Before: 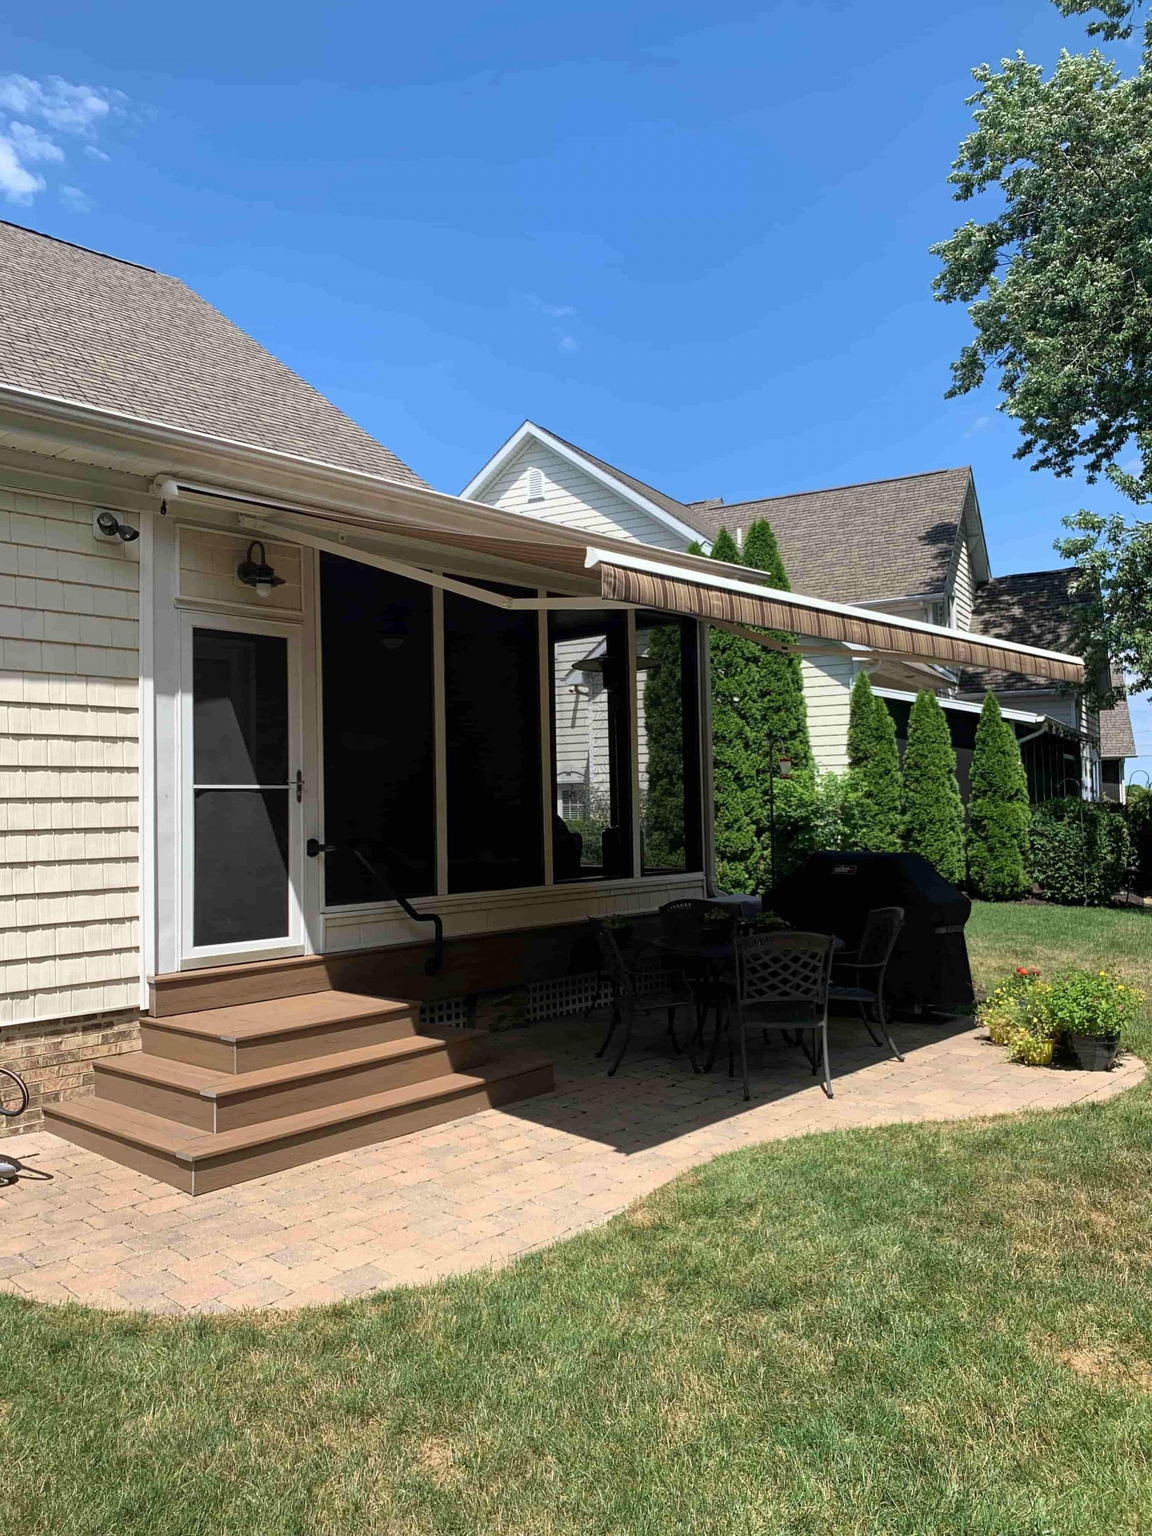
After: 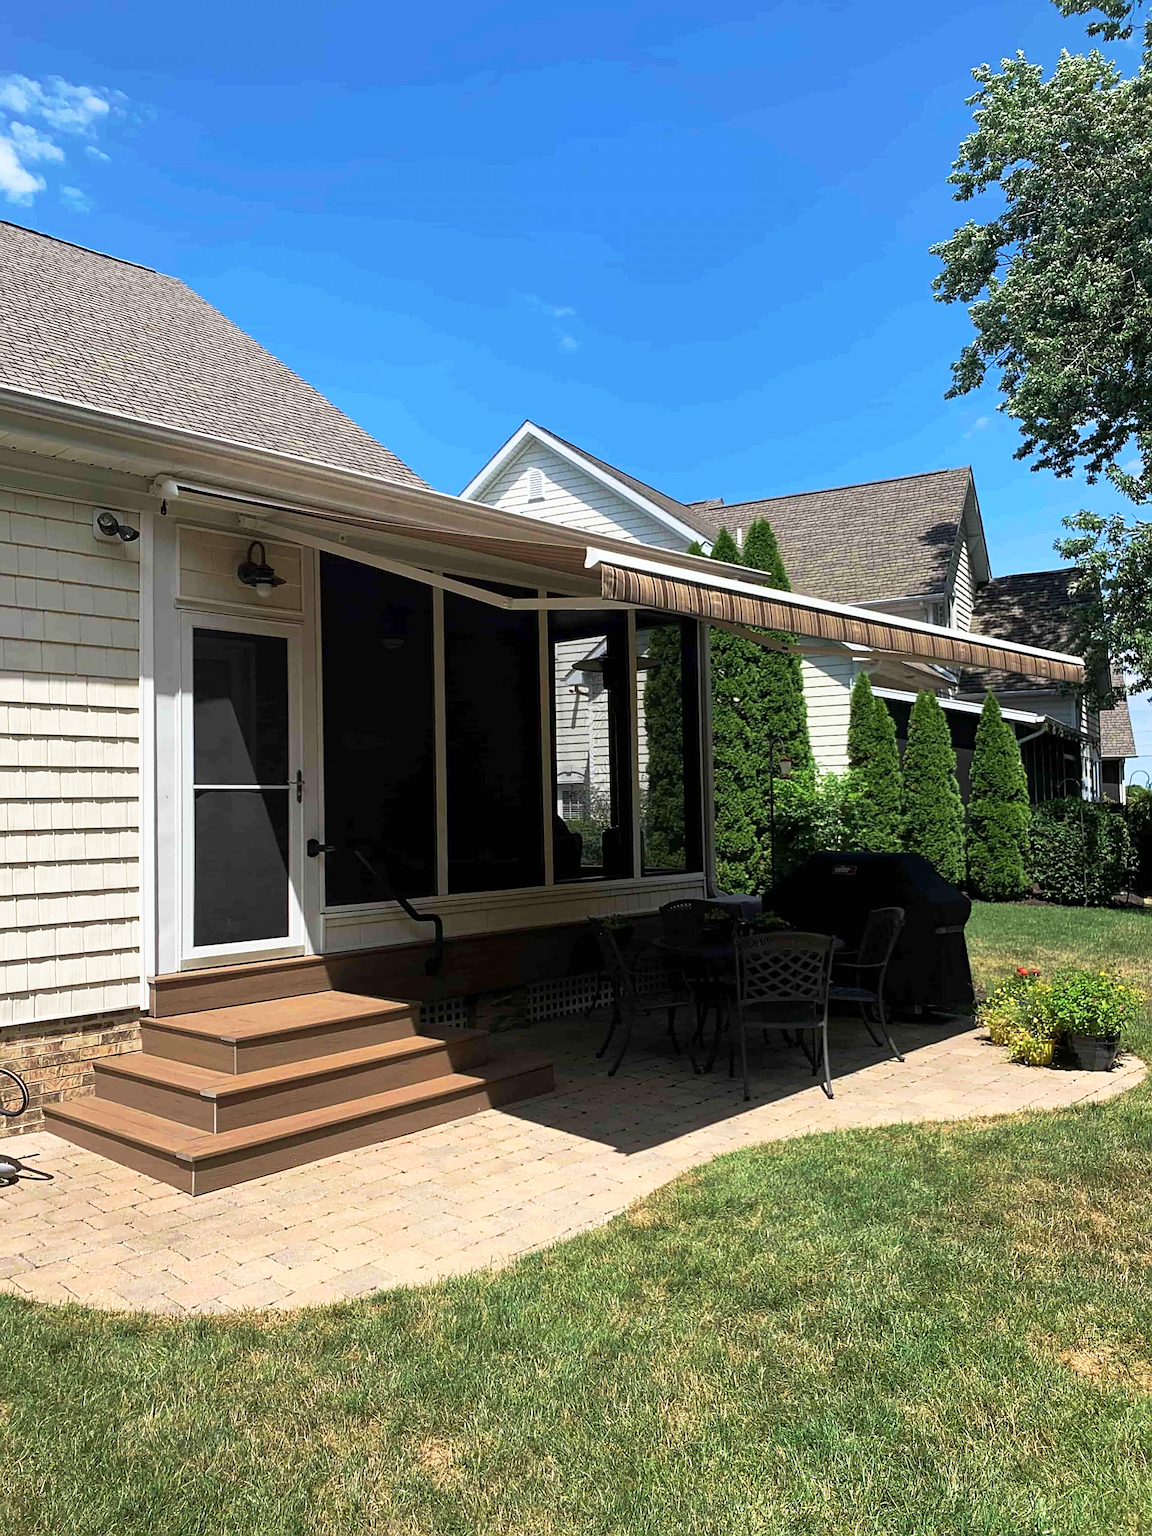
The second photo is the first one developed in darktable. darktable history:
sharpen: radius 1.889, amount 0.398, threshold 1.311
base curve: curves: ch0 [(0, 0) (0.257, 0.25) (0.482, 0.586) (0.757, 0.871) (1, 1)], preserve colors none
